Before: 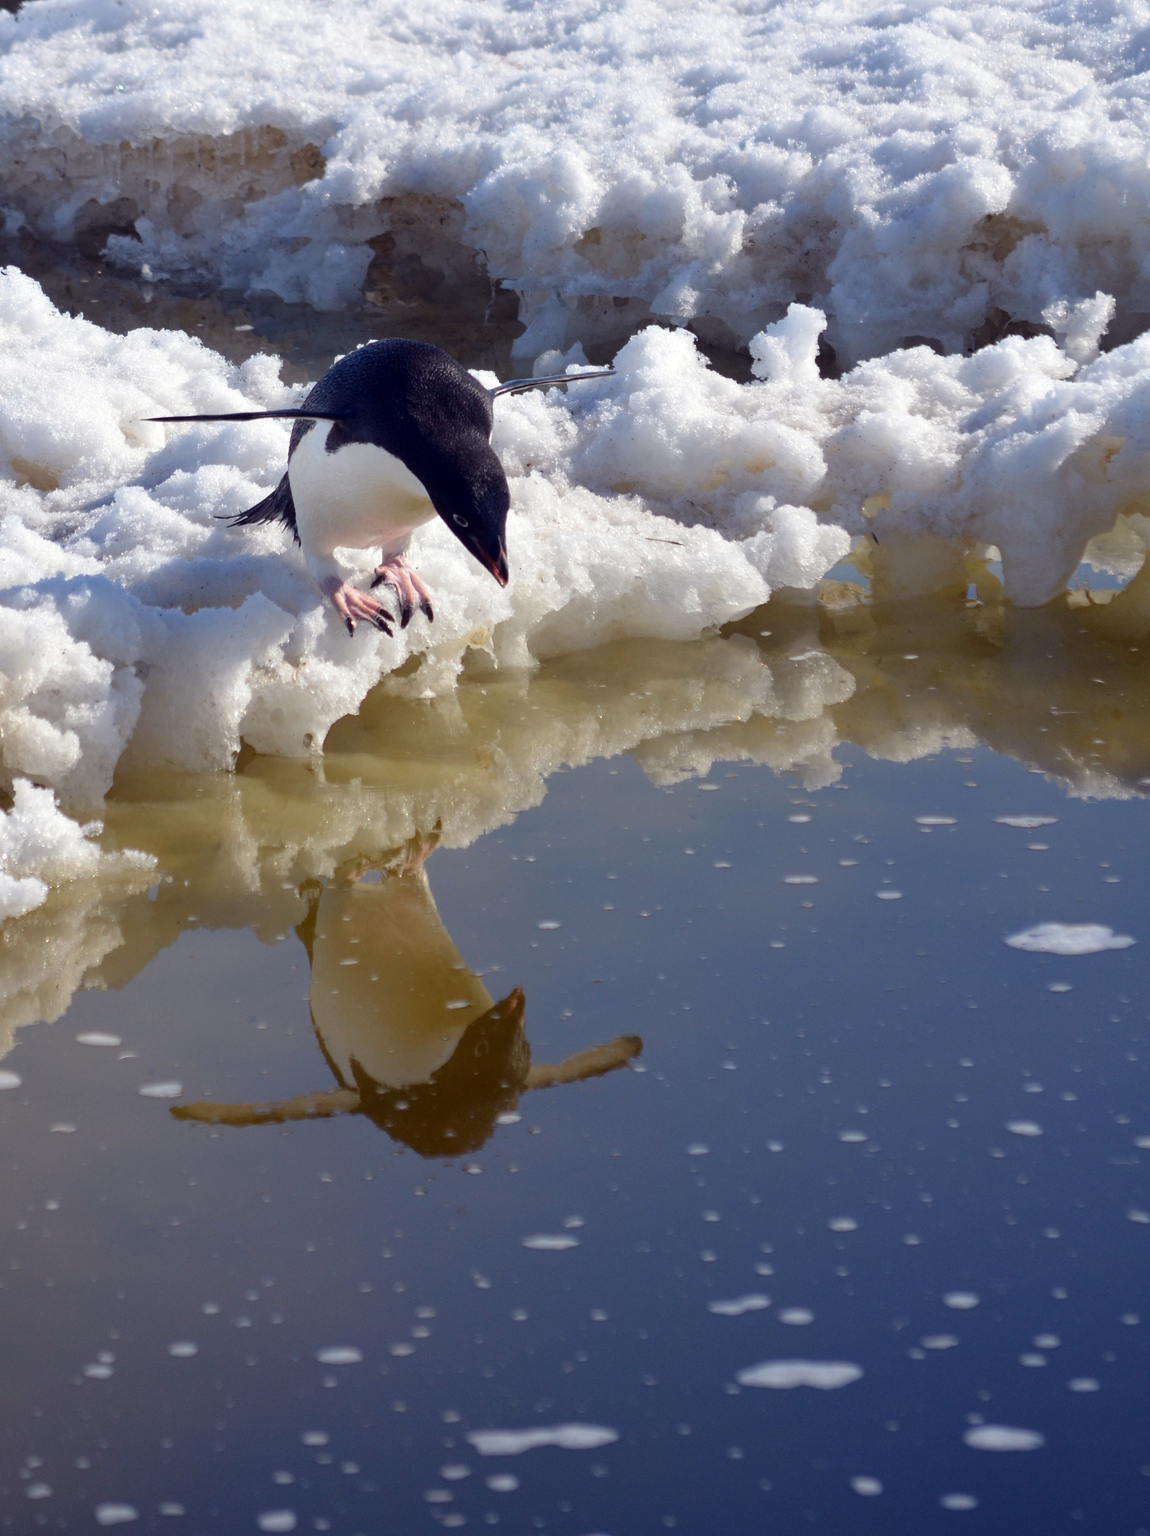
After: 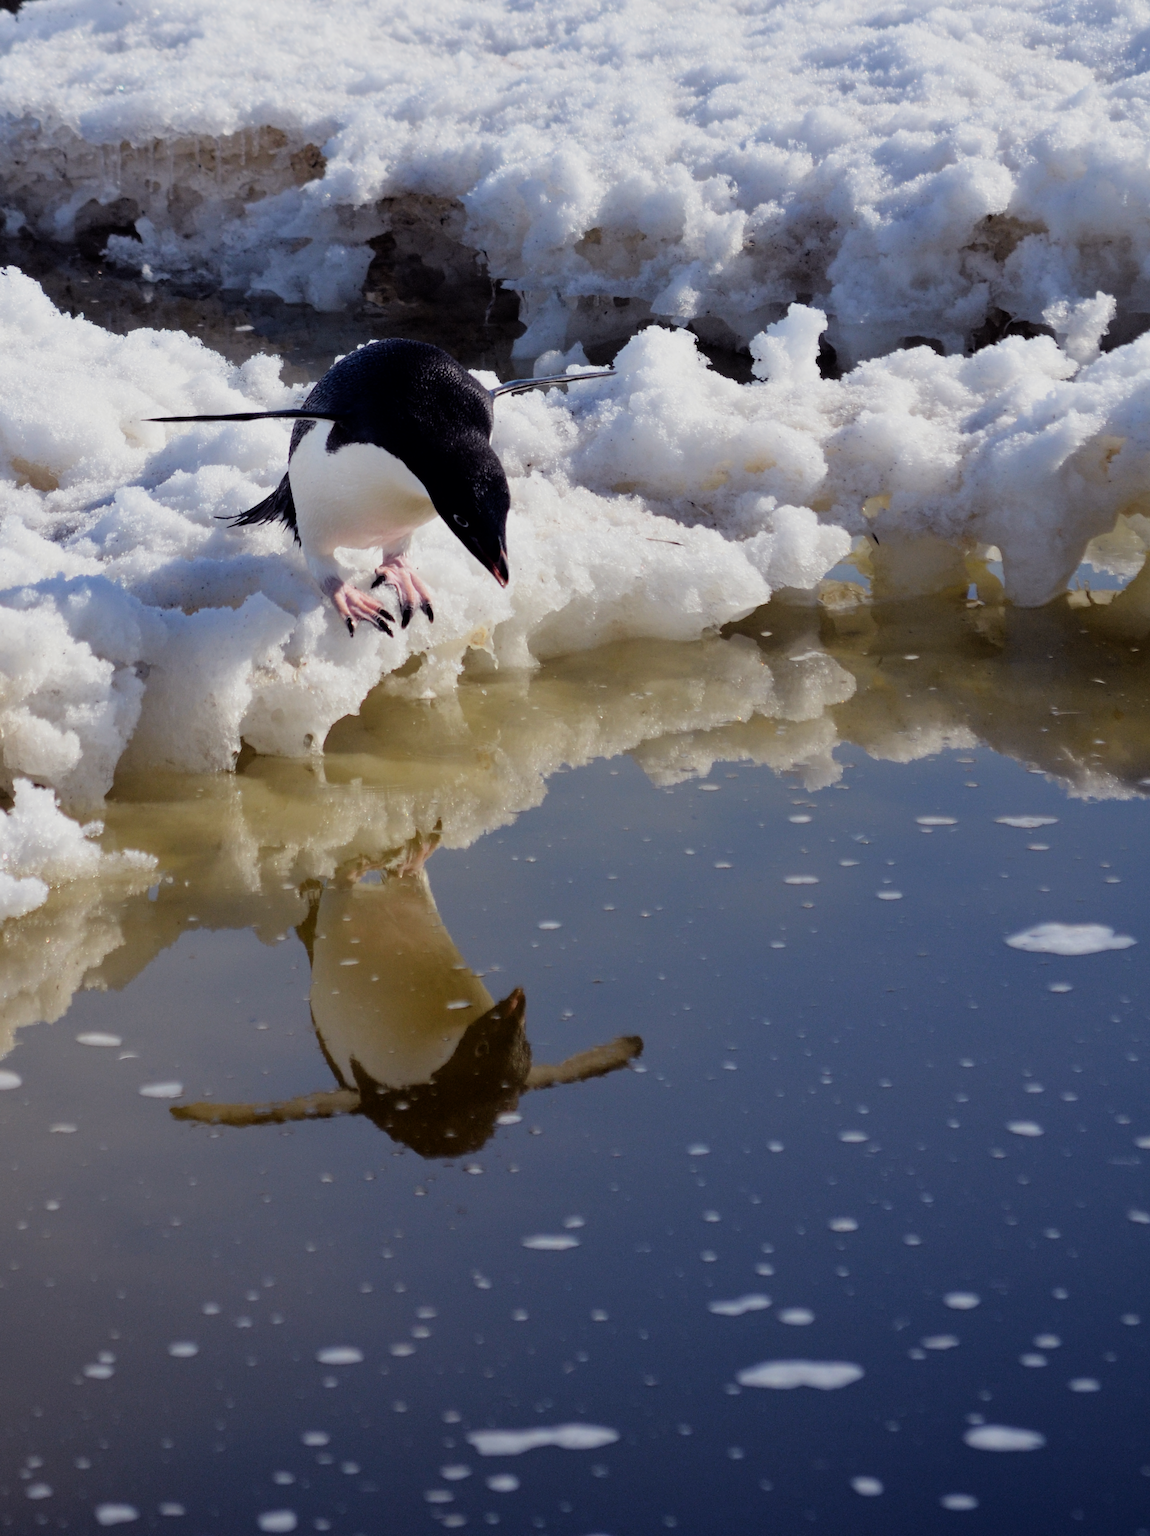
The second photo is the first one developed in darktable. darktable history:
filmic rgb: black relative exposure -5.14 EV, white relative exposure 3.97 EV, hardness 2.88, contrast 1.201
